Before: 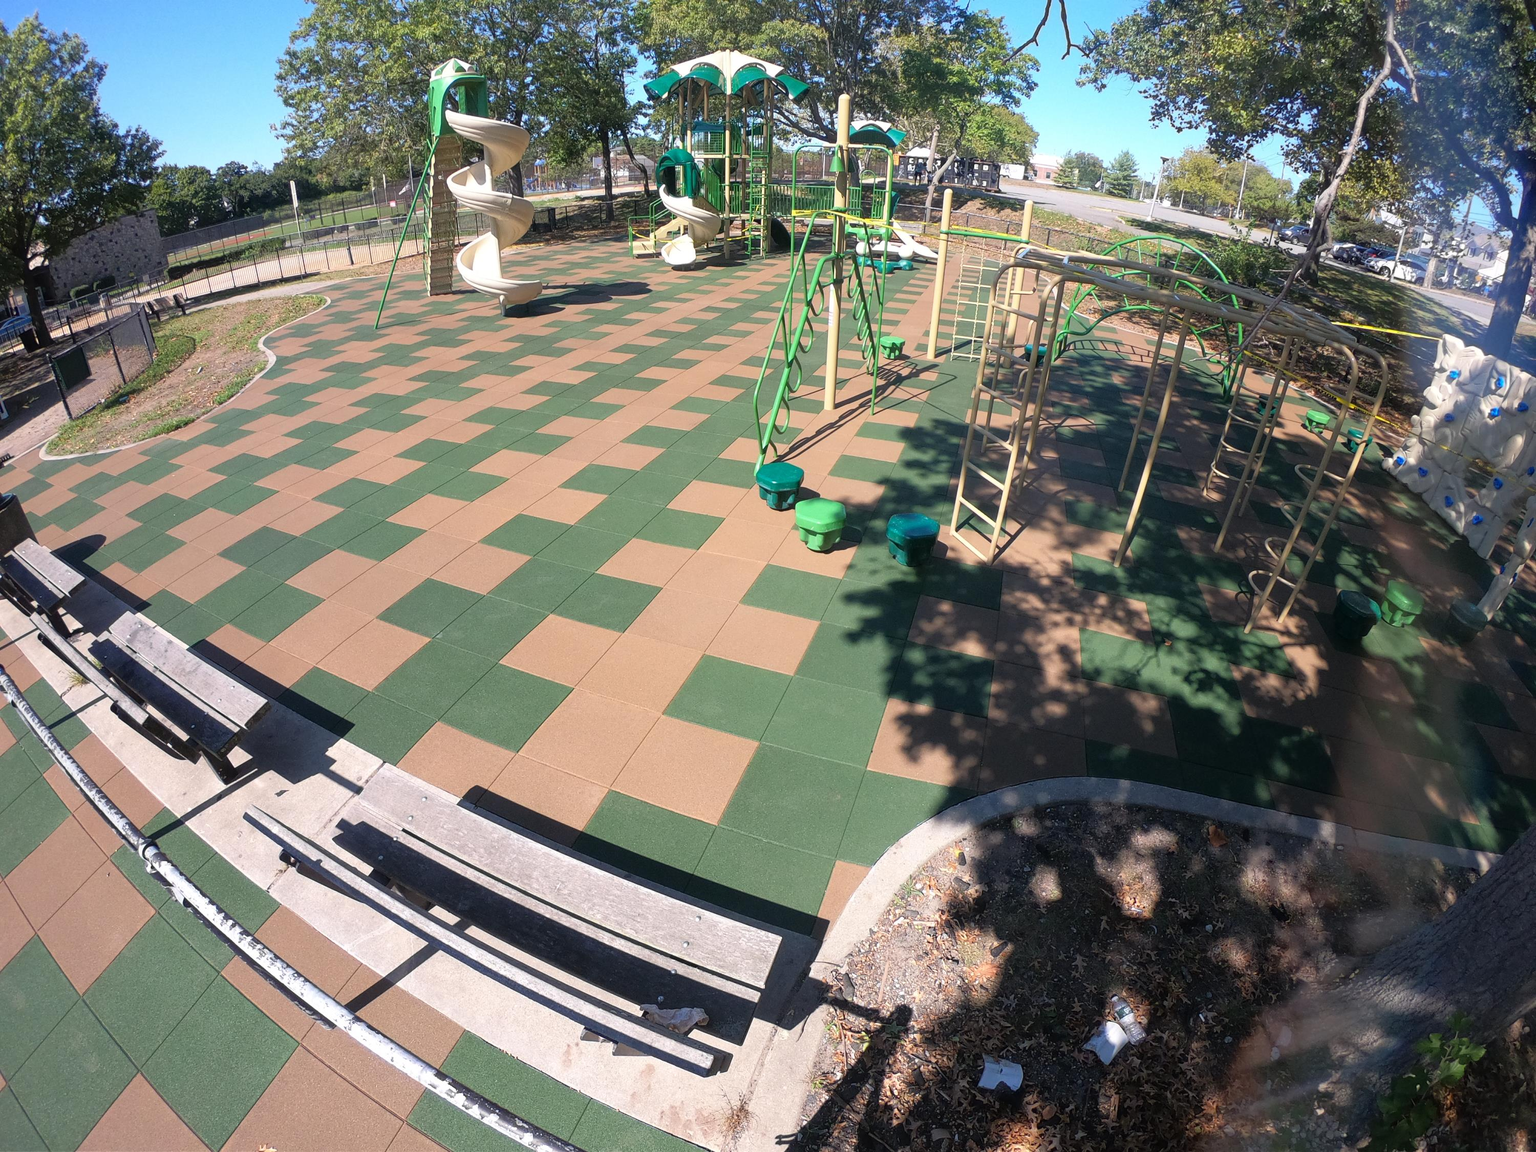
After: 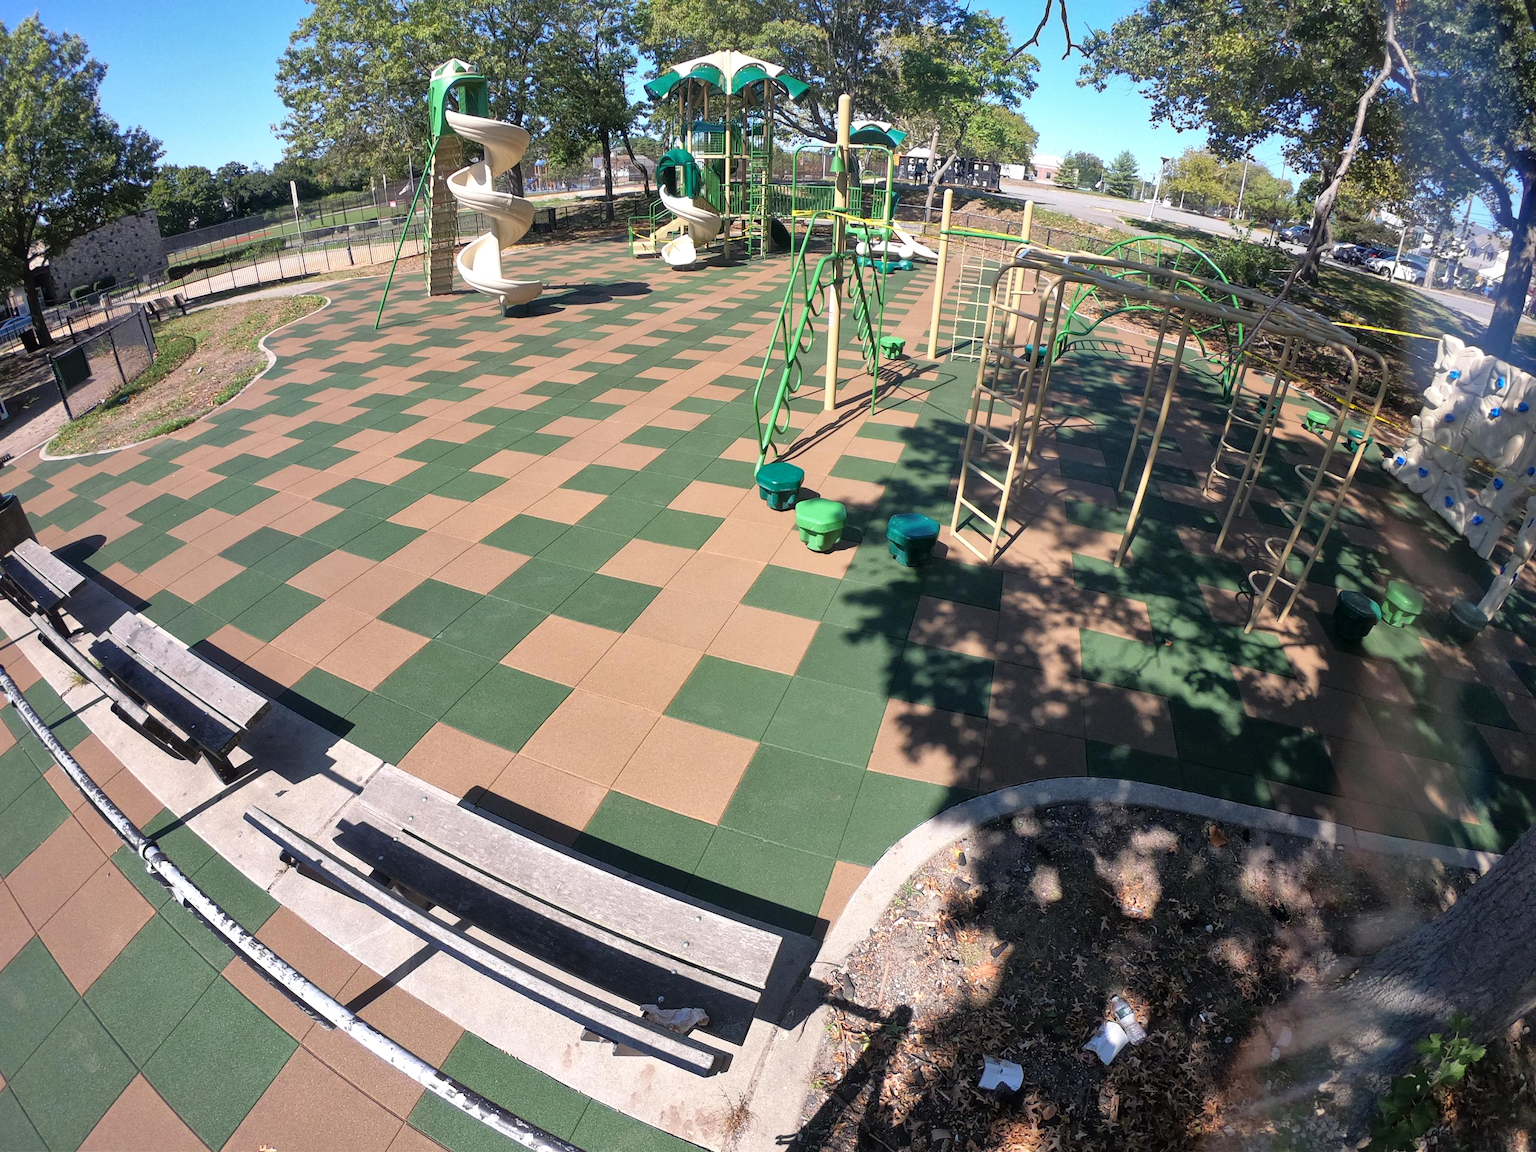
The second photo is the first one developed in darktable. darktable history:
local contrast: mode bilateral grid, contrast 20, coarseness 50, detail 120%, midtone range 0.2
shadows and highlights: shadows 37.27, highlights -28.18, soften with gaussian
